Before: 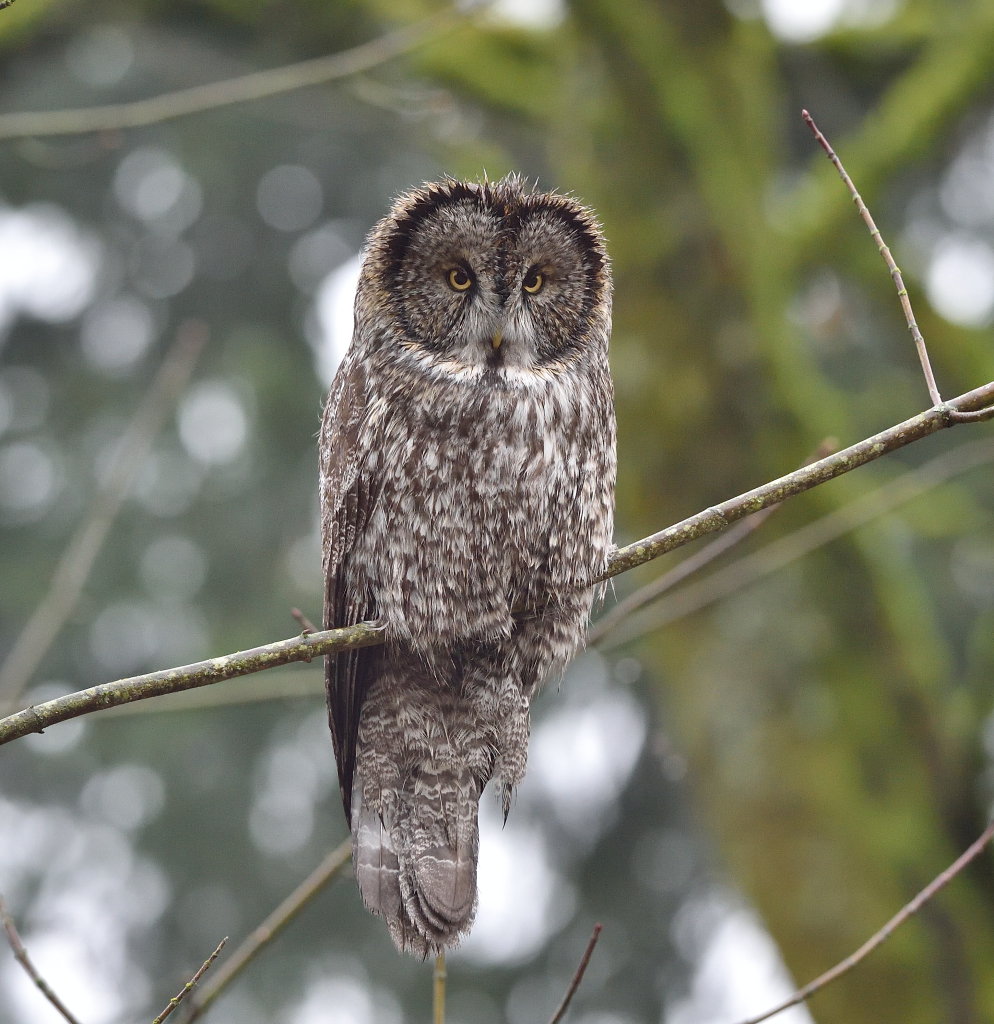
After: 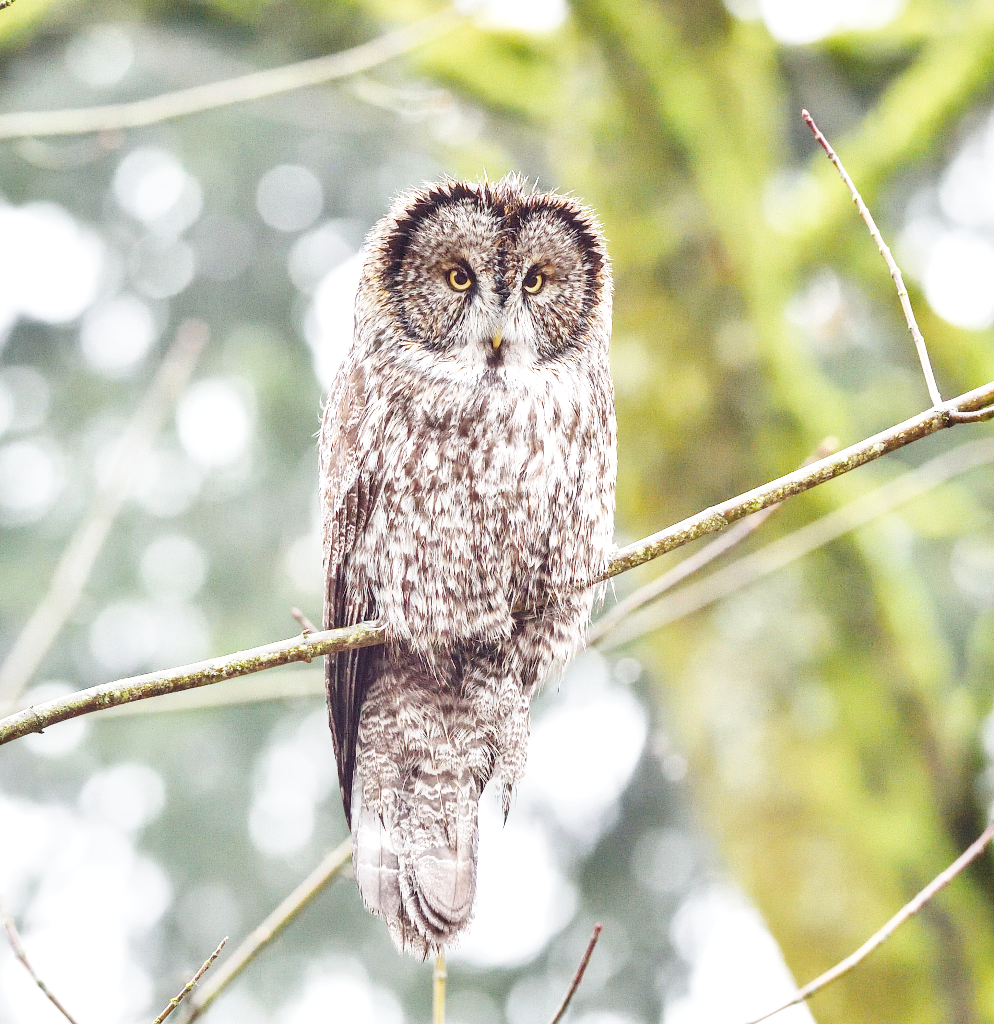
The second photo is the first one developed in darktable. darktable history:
local contrast: on, module defaults
base curve: curves: ch0 [(0, 0) (0, 0.001) (0.001, 0.001) (0.004, 0.002) (0.007, 0.004) (0.015, 0.013) (0.033, 0.045) (0.052, 0.096) (0.075, 0.17) (0.099, 0.241) (0.163, 0.42) (0.219, 0.55) (0.259, 0.616) (0.327, 0.722) (0.365, 0.765) (0.522, 0.873) (0.547, 0.881) (0.689, 0.919) (0.826, 0.952) (1, 1)], preserve colors none
exposure: black level correction 0, exposure 0.7 EV, compensate exposure bias true, compensate highlight preservation false
